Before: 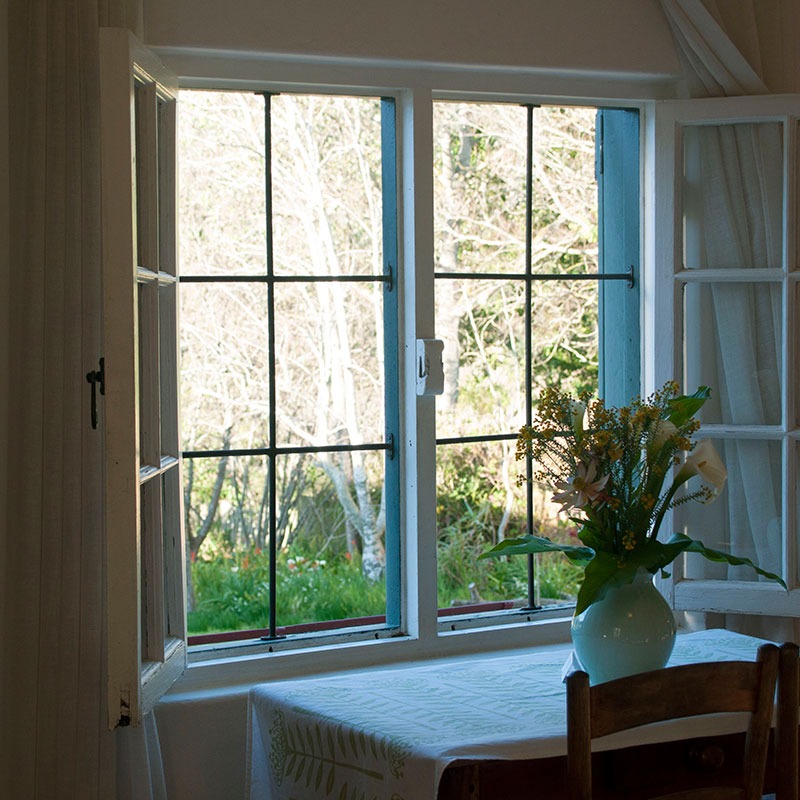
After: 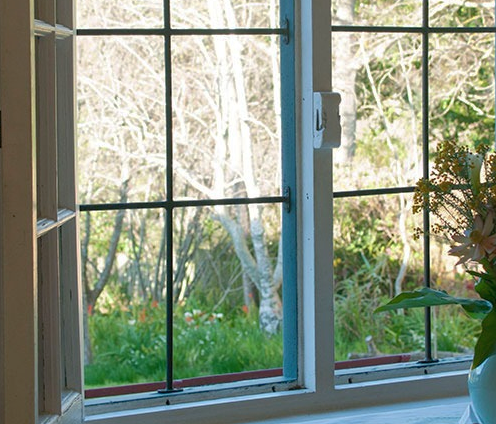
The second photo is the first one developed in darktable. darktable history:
crop: left 12.967%, top 30.99%, right 24.771%, bottom 15.932%
shadows and highlights: on, module defaults
